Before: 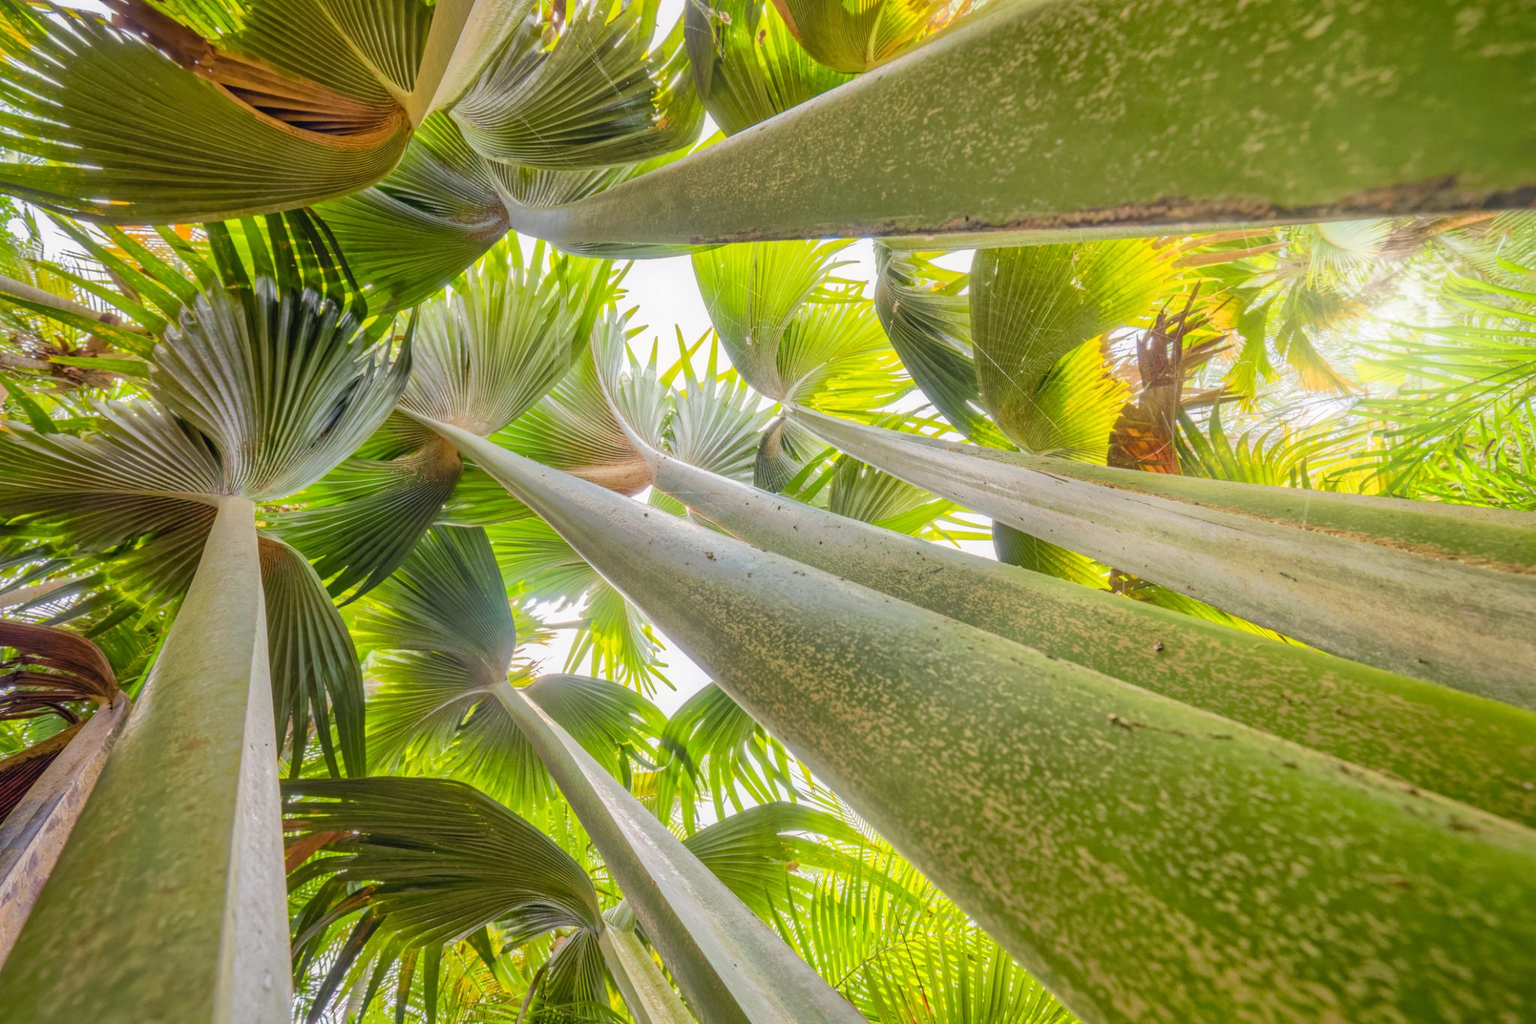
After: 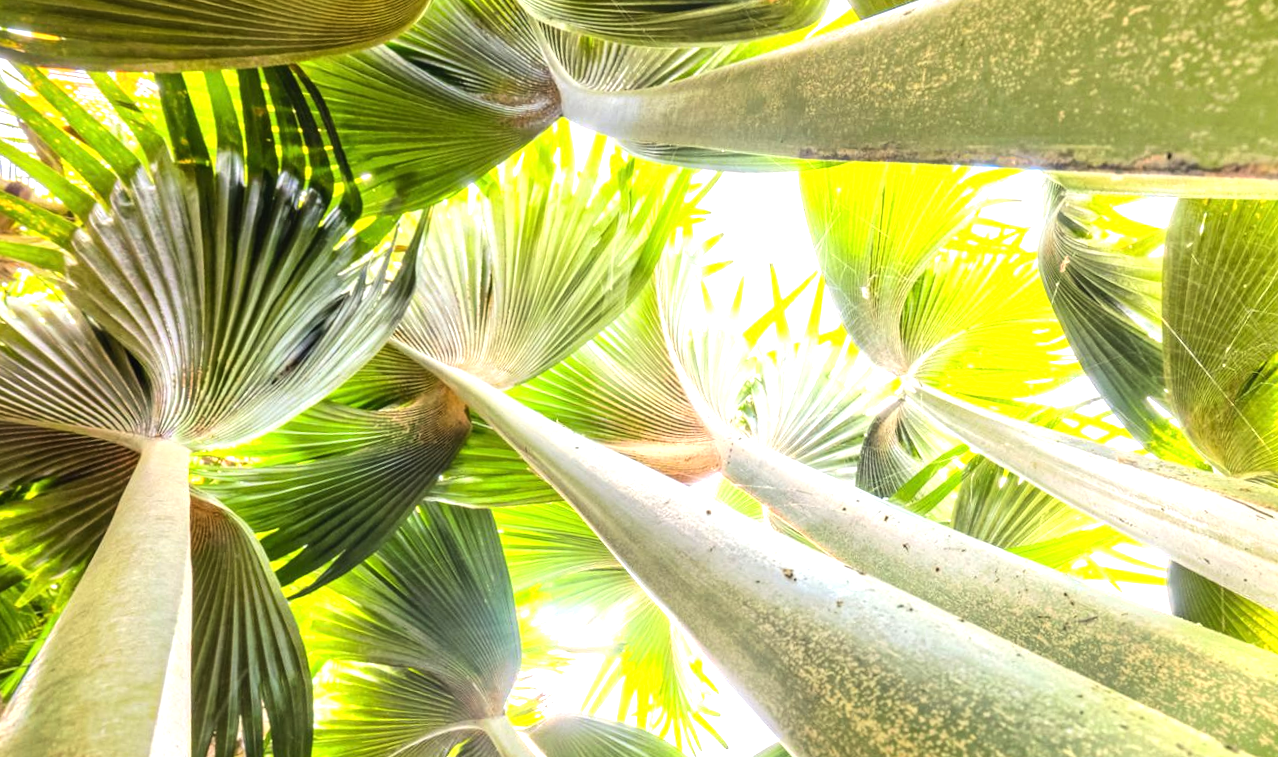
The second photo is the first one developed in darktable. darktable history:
crop and rotate: angle -4.99°, left 2.122%, top 6.945%, right 27.566%, bottom 30.519%
exposure: black level correction 0, exposure 0.6 EV, compensate highlight preservation false
tone equalizer: -8 EV -0.75 EV, -7 EV -0.7 EV, -6 EV -0.6 EV, -5 EV -0.4 EV, -3 EV 0.4 EV, -2 EV 0.6 EV, -1 EV 0.7 EV, +0 EV 0.75 EV, edges refinement/feathering 500, mask exposure compensation -1.57 EV, preserve details no
rotate and perspective: automatic cropping original format, crop left 0, crop top 0
